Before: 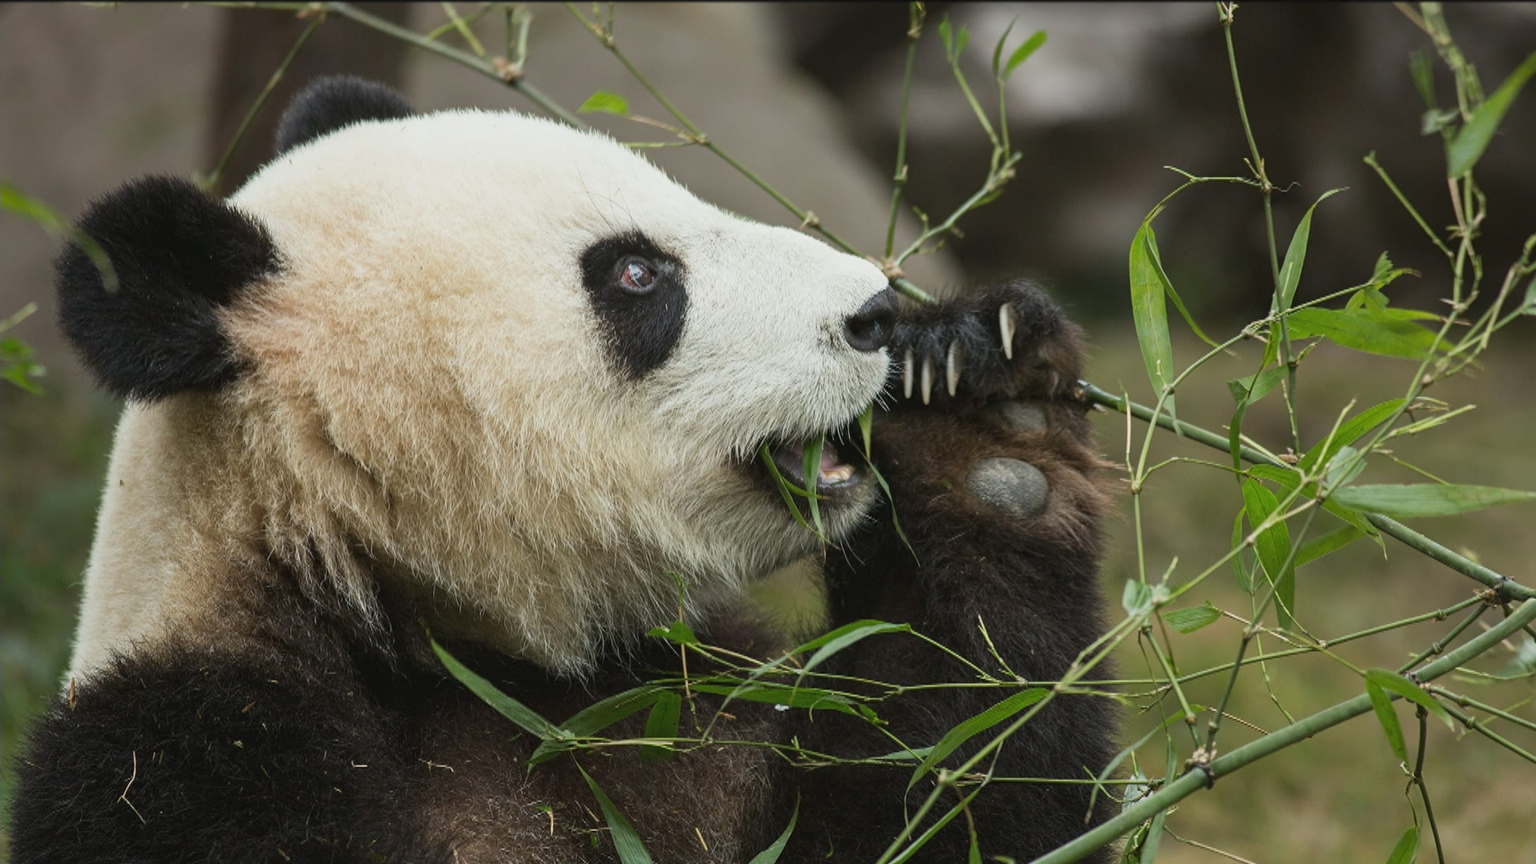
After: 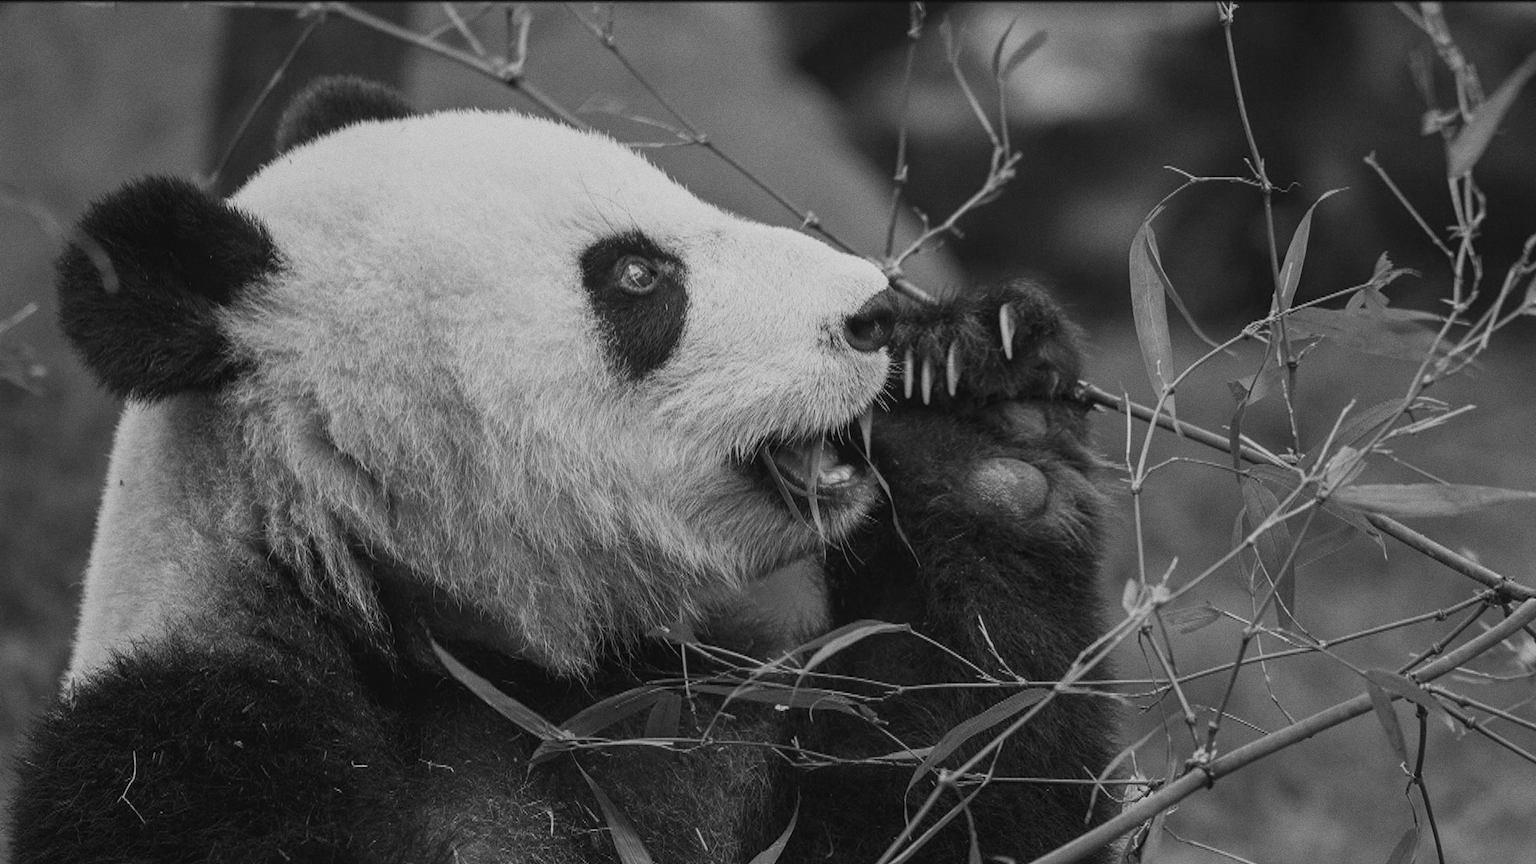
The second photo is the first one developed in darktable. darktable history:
color calibration: output gray [0.267, 0.423, 0.261, 0], illuminant same as pipeline (D50), adaptation none (bypass)
monochrome: a 73.58, b 64.21
grain: coarseness 0.09 ISO
local contrast: detail 110%
